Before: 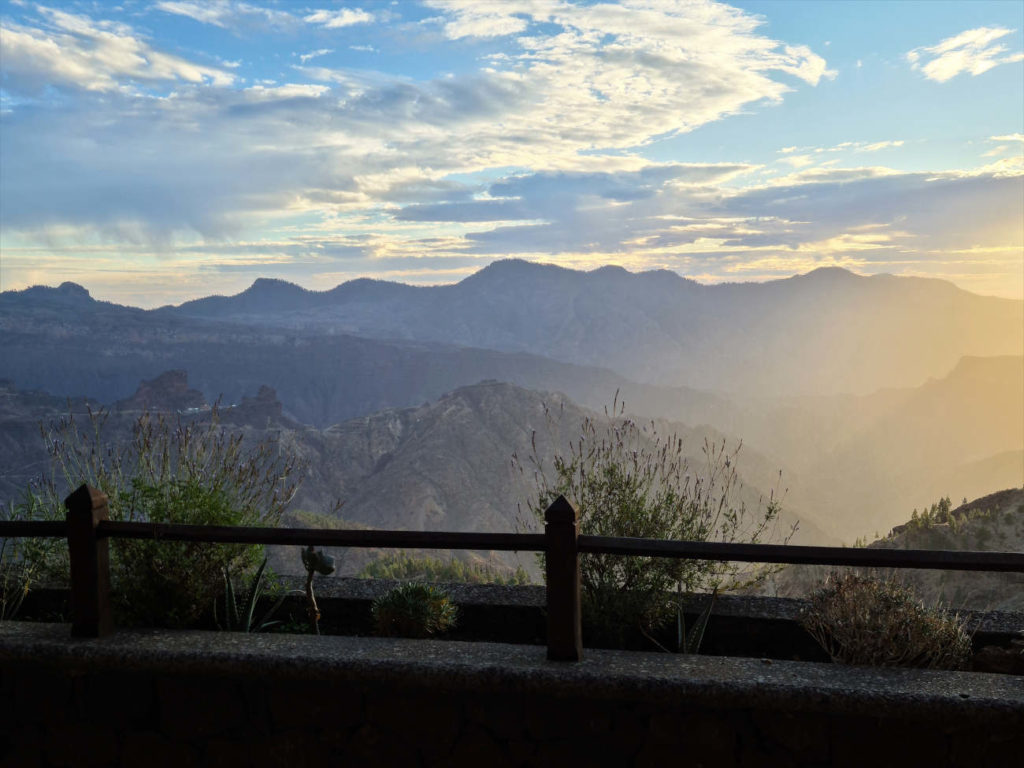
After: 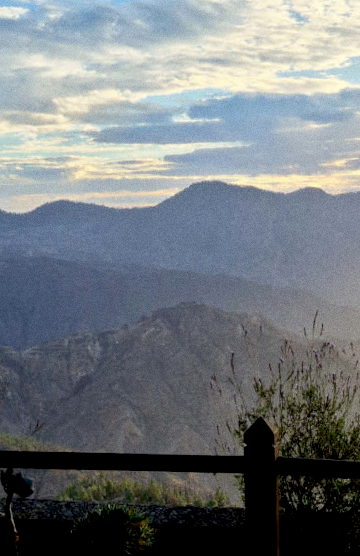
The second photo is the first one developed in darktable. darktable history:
grain: coarseness 0.47 ISO
crop and rotate: left 29.476%, top 10.214%, right 35.32%, bottom 17.333%
exposure: black level correction 0.016, exposure -0.009 EV, compensate highlight preservation false
